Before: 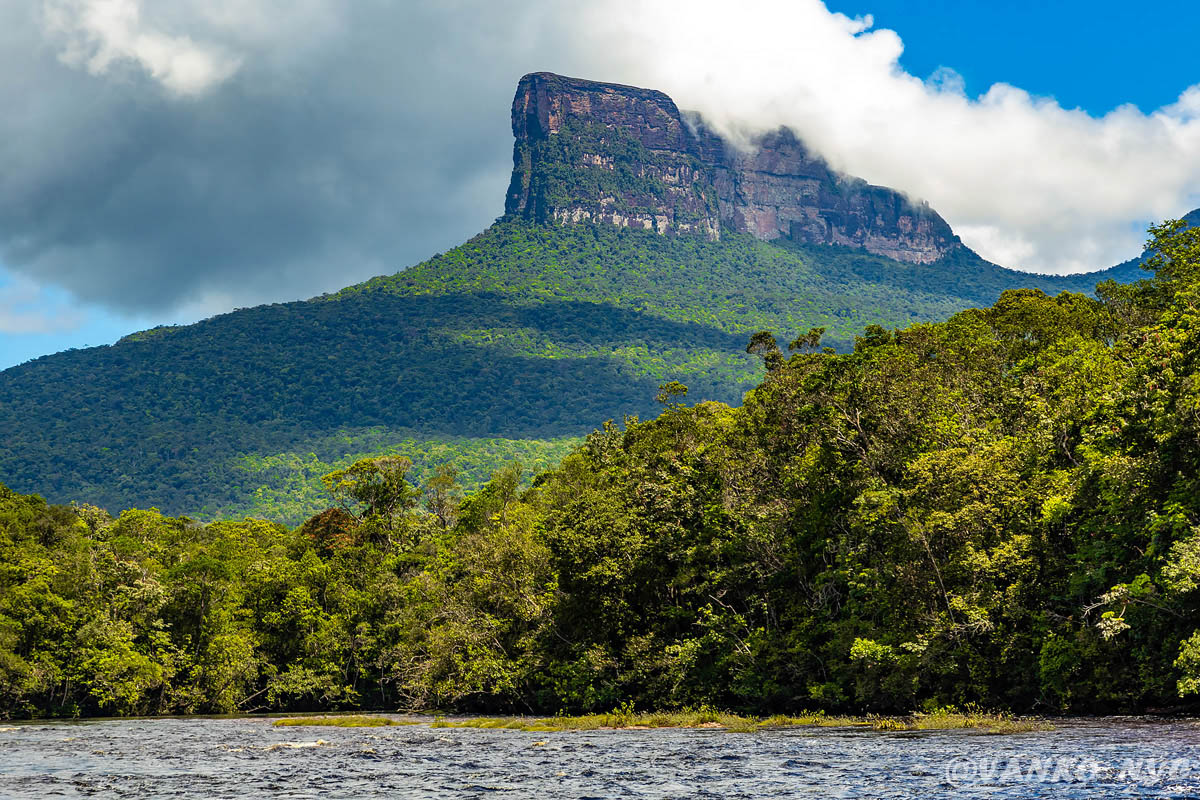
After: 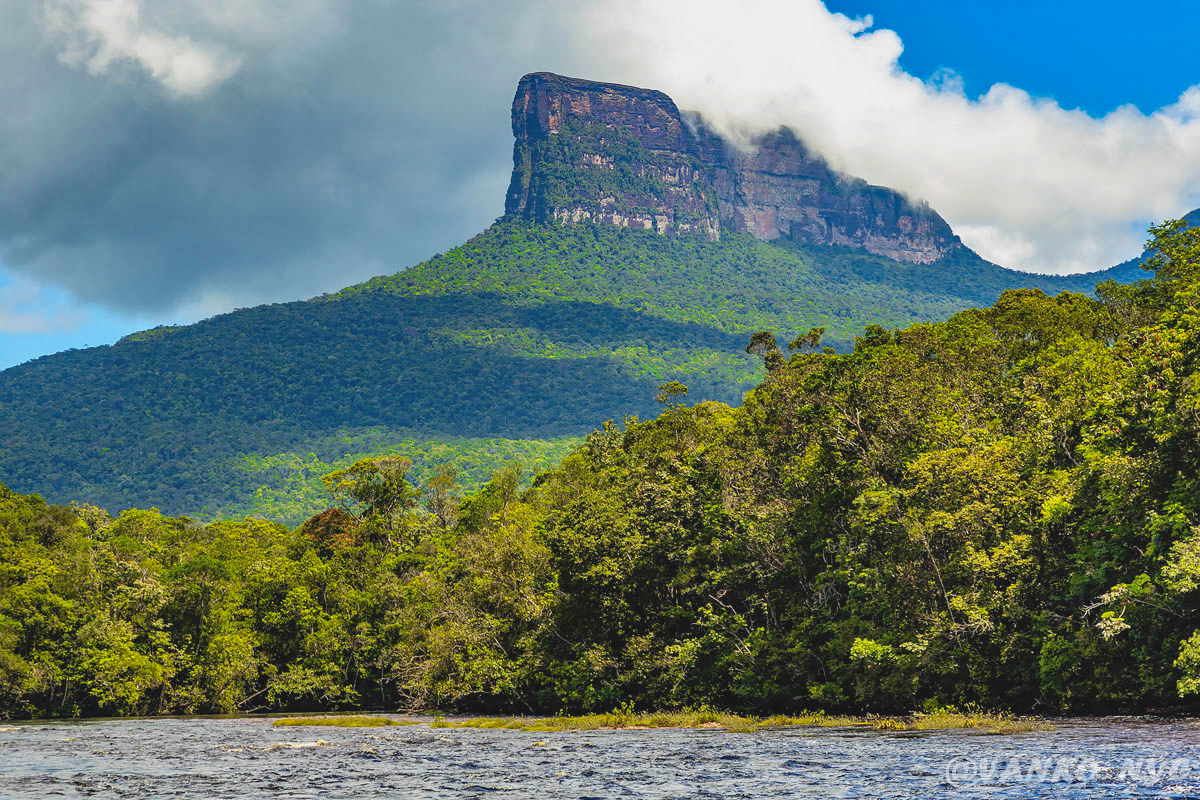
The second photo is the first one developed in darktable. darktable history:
shadows and highlights: soften with gaussian
contrast brightness saturation: contrast -0.1, brightness 0.05, saturation 0.08
